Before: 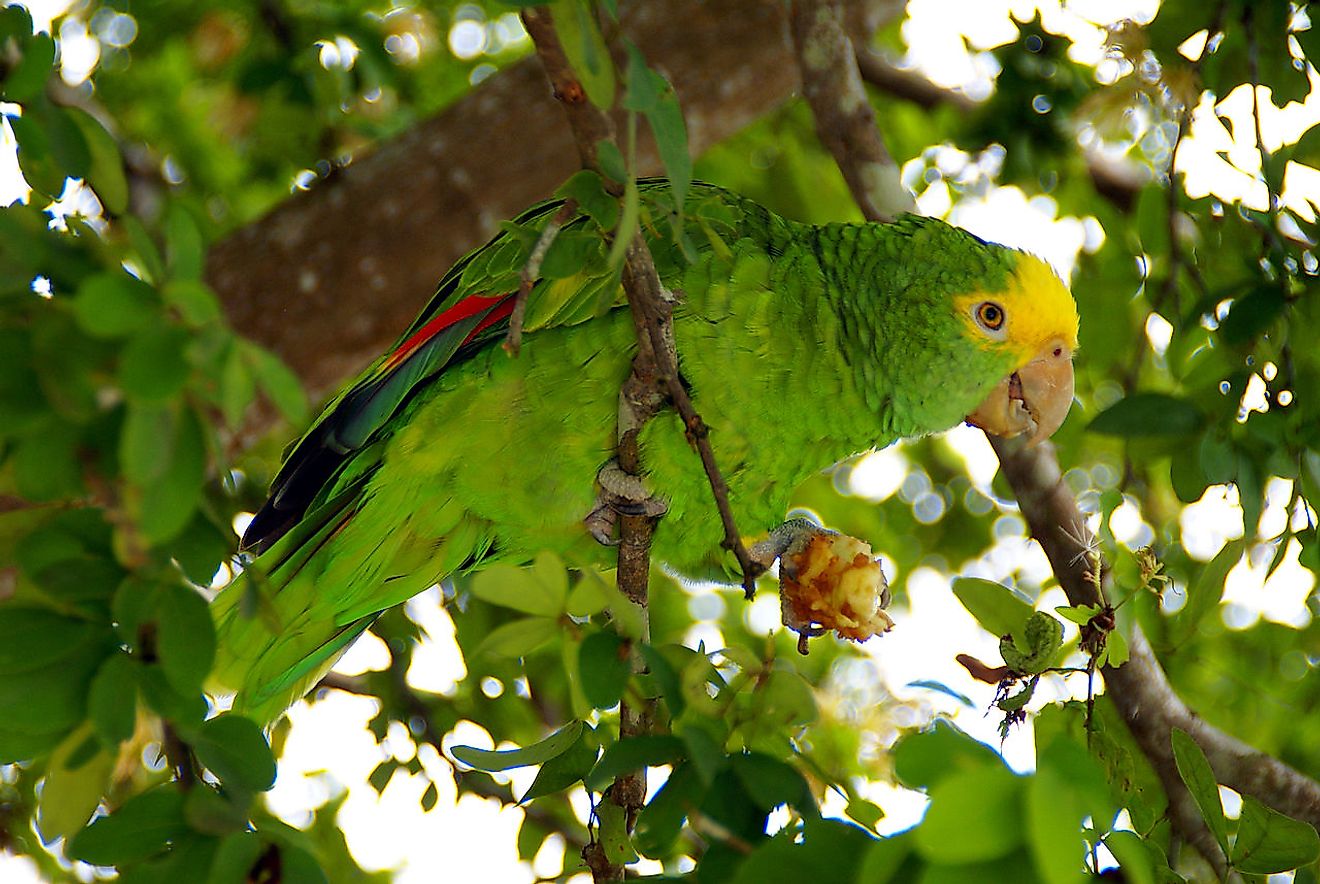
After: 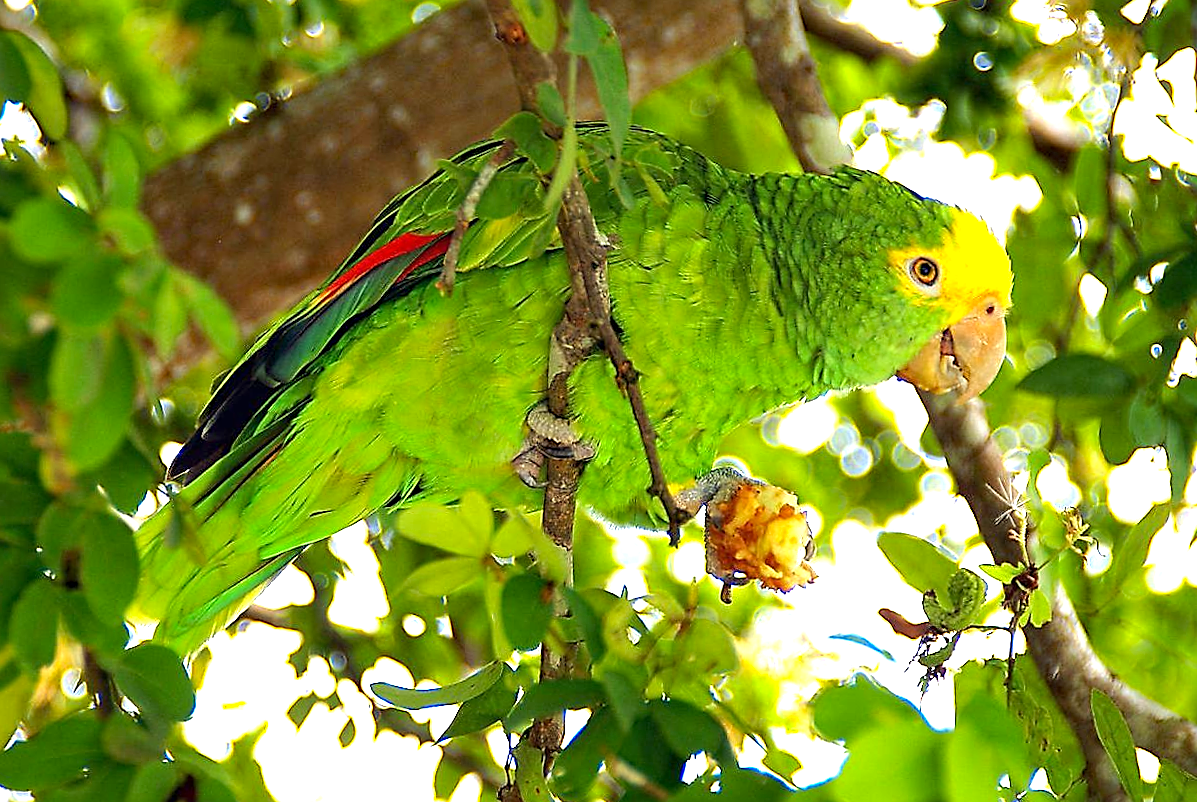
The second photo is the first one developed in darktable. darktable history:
sharpen: on, module defaults
crop and rotate: angle -1.96°, left 3.097%, top 4.154%, right 1.586%, bottom 0.529%
exposure: black level correction 0, exposure 1.2 EV, compensate exposure bias true, compensate highlight preservation false
haze removal: strength 0.29, distance 0.25, compatibility mode true, adaptive false
